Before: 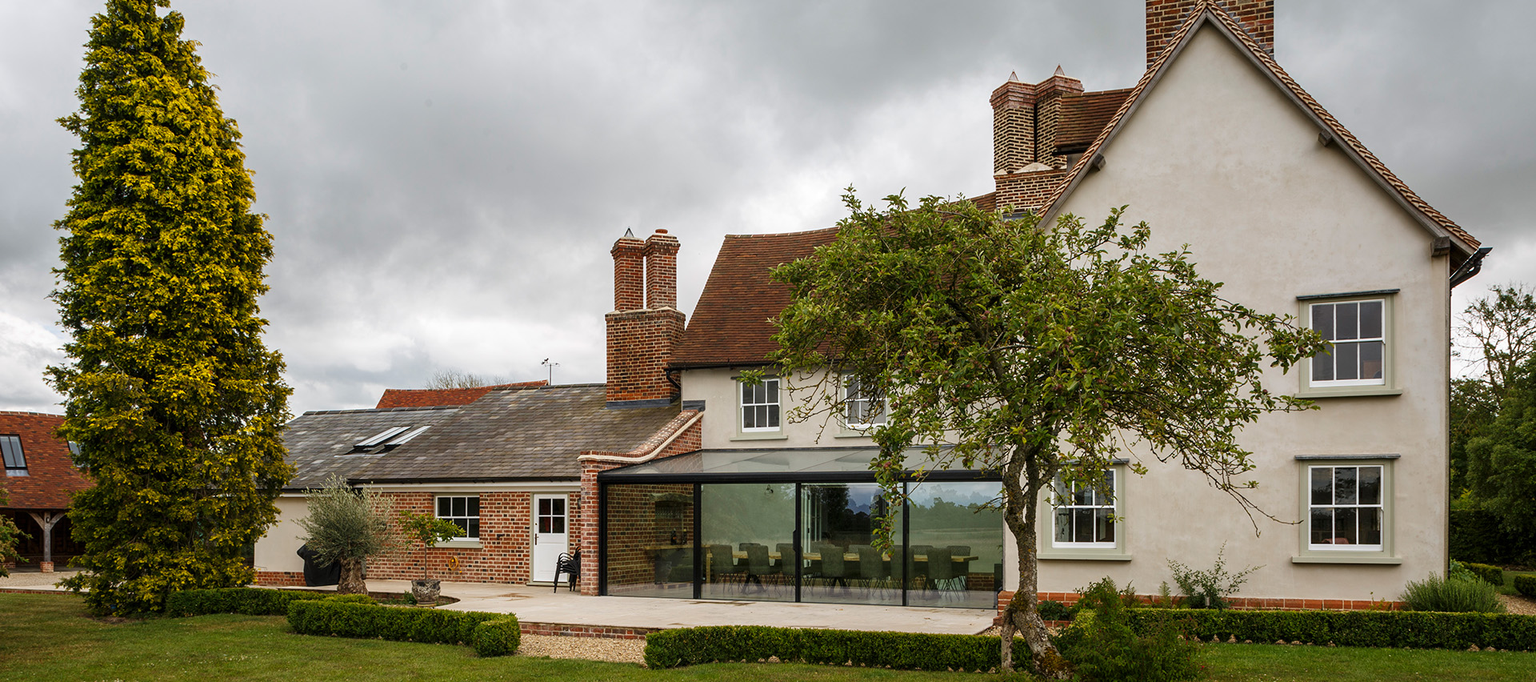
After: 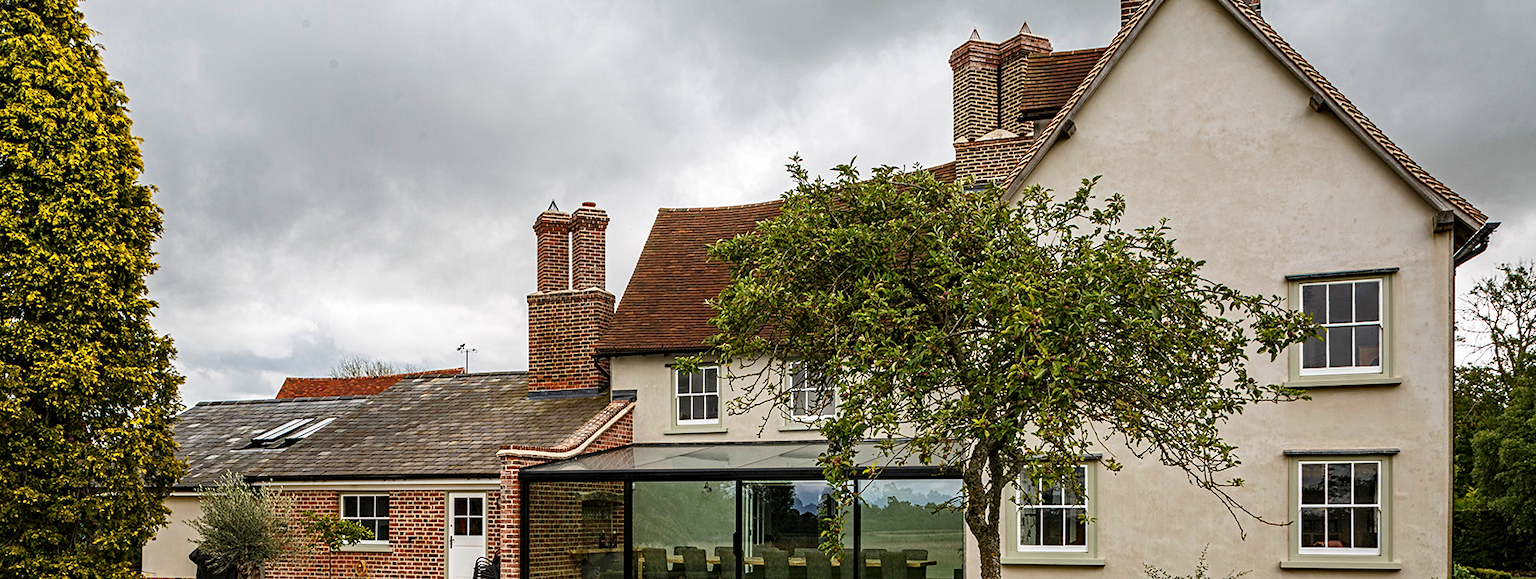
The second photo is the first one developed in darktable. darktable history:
crop: left 8.155%, top 6.611%, bottom 15.385%
contrast equalizer: y [[0.5, 0.5, 0.5, 0.539, 0.64, 0.611], [0.5 ×6], [0.5 ×6], [0 ×6], [0 ×6]]
contrast brightness saturation: contrast 0.1, brightness 0.03, saturation 0.09
haze removal: compatibility mode true, adaptive false
